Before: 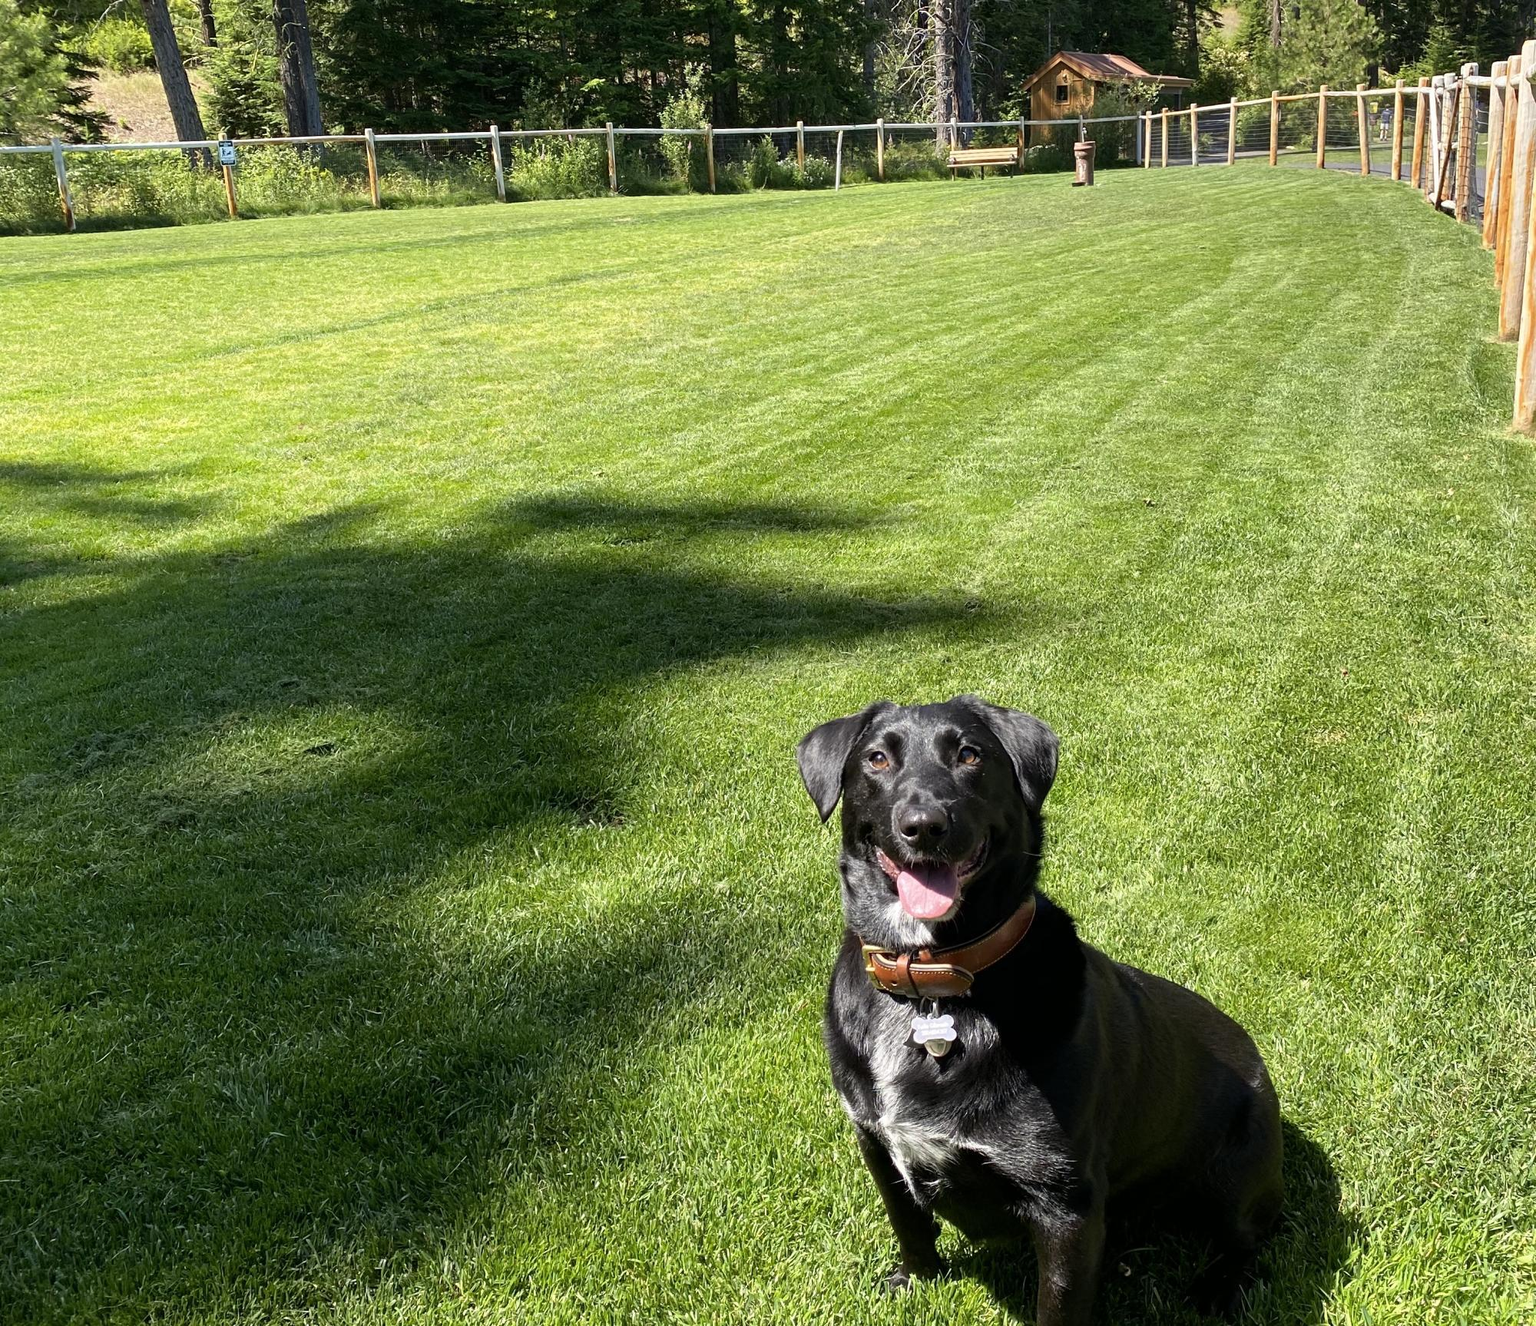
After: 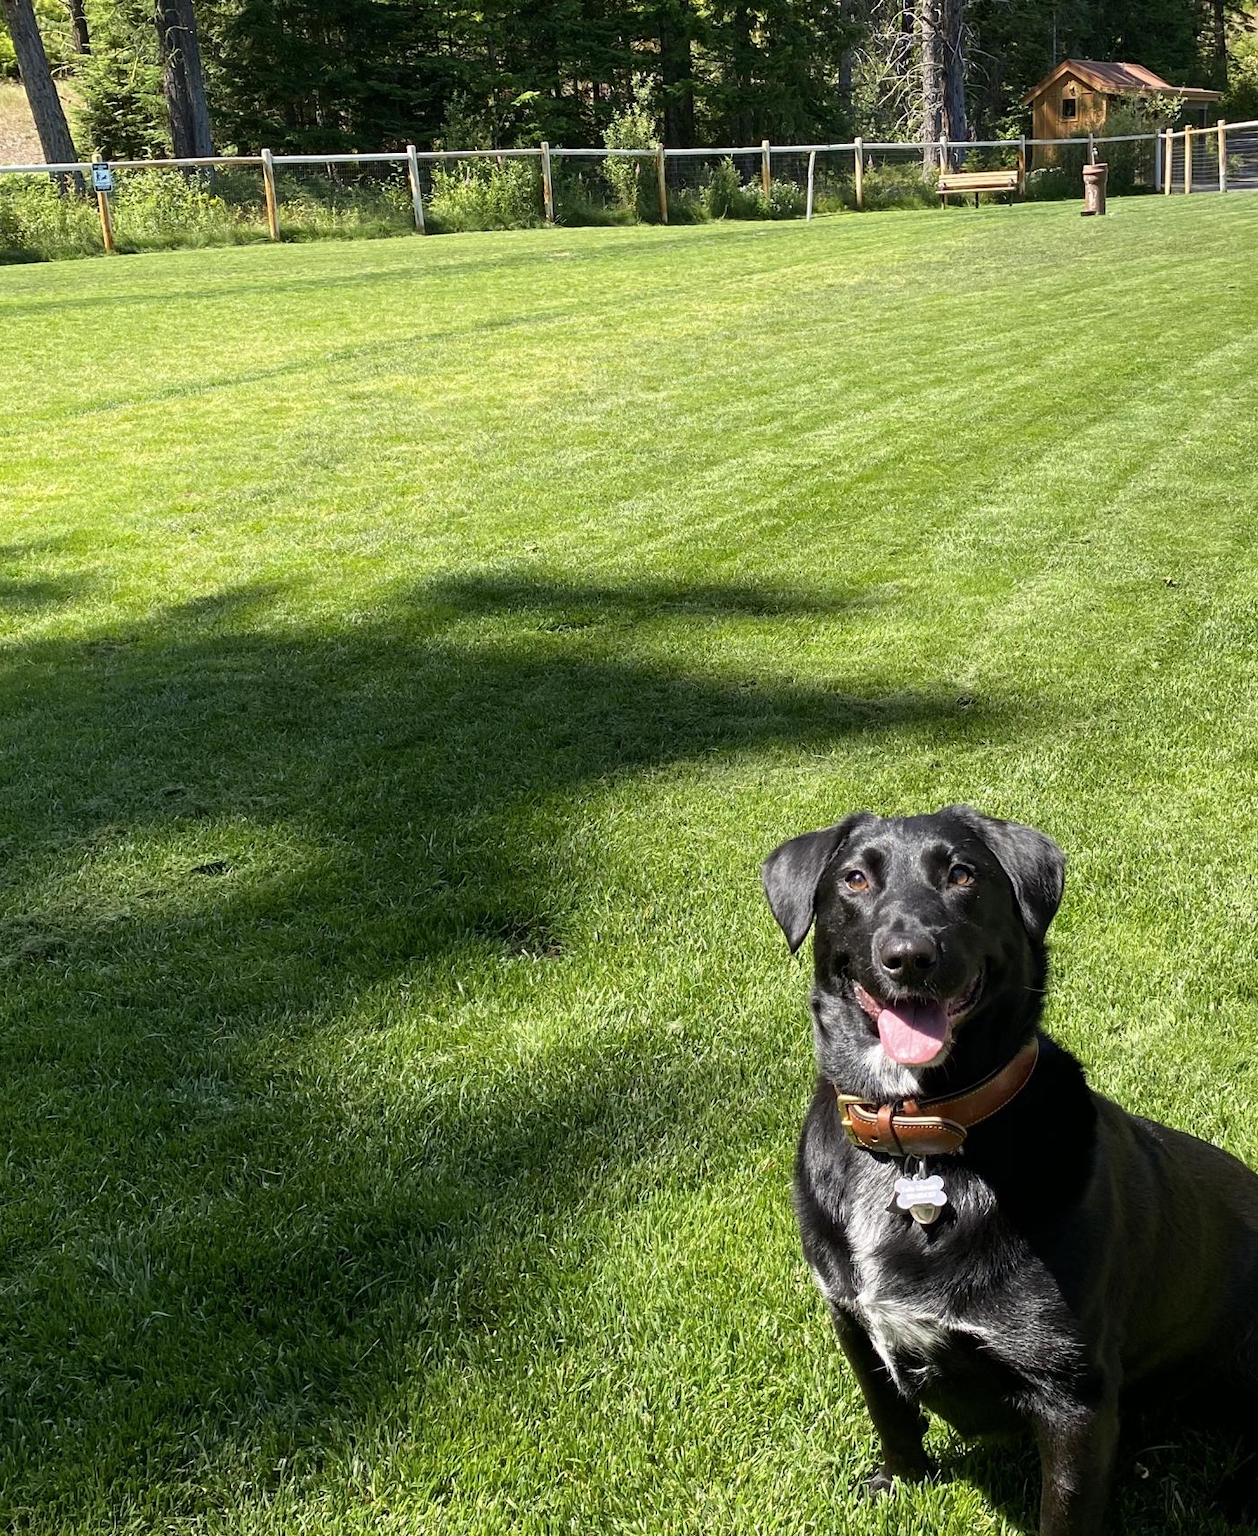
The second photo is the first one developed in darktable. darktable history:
crop and rotate: left 9.061%, right 20.142%
white balance: emerald 1
